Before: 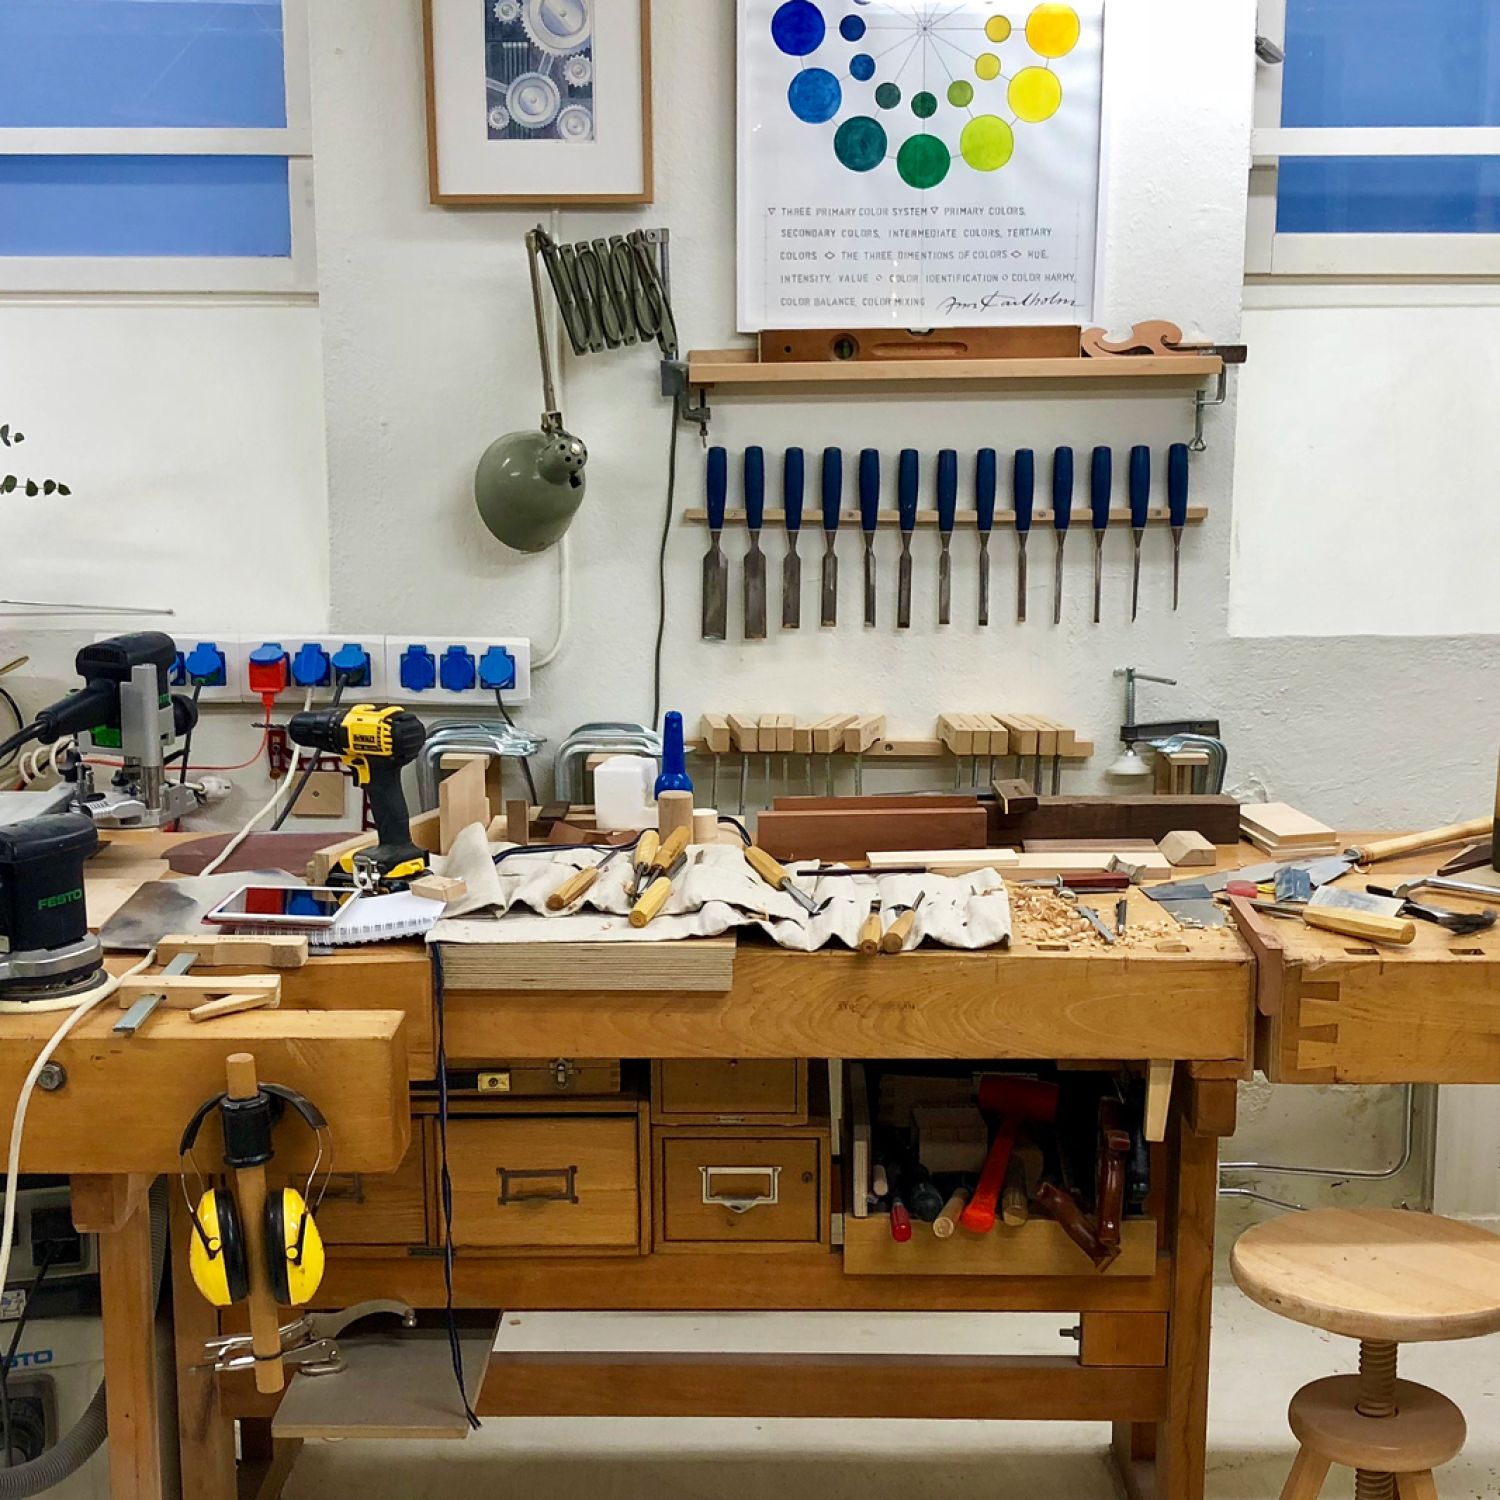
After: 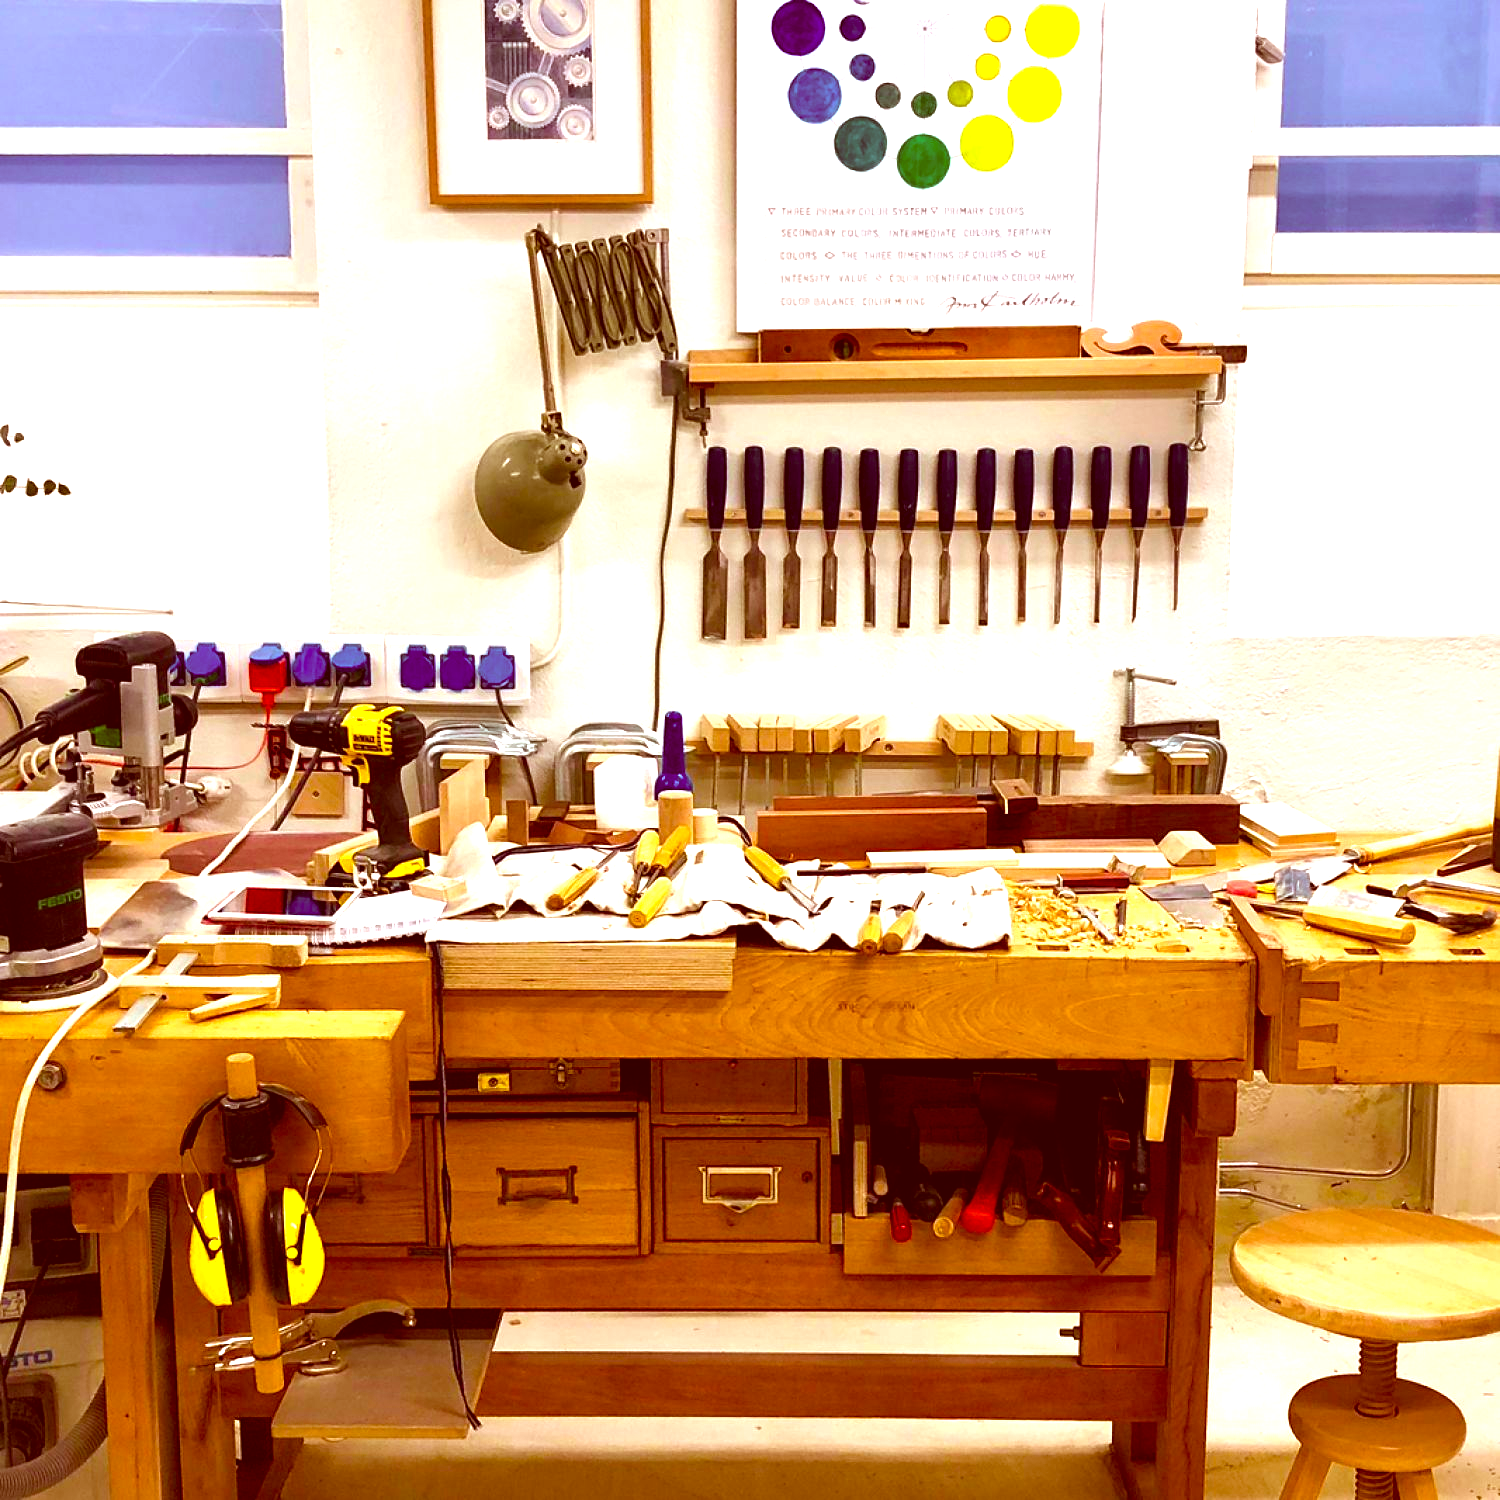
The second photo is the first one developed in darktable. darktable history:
color balance rgb: linear chroma grading › global chroma 10%, perceptual saturation grading › global saturation 40%, perceptual brilliance grading › global brilliance 30%, global vibrance 20%
color correction: highlights a* 9.03, highlights b* 8.71, shadows a* 40, shadows b* 40, saturation 0.8
